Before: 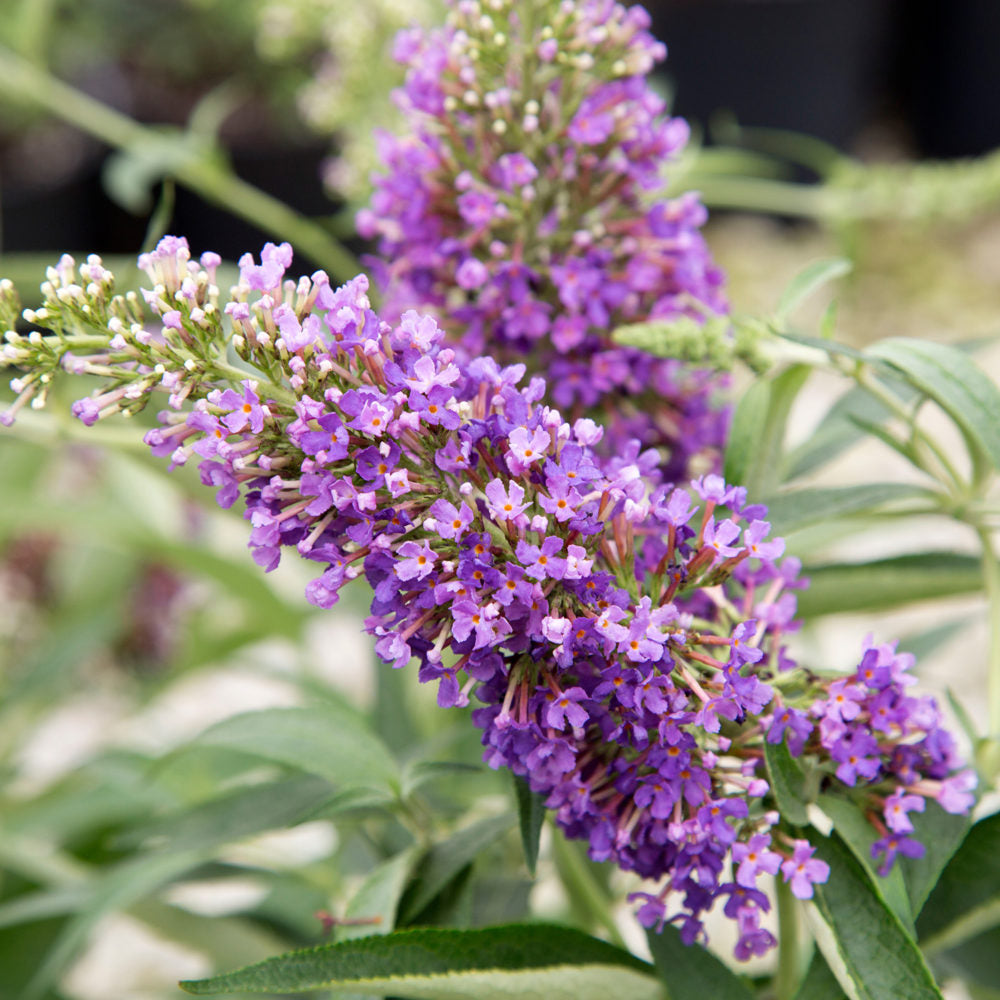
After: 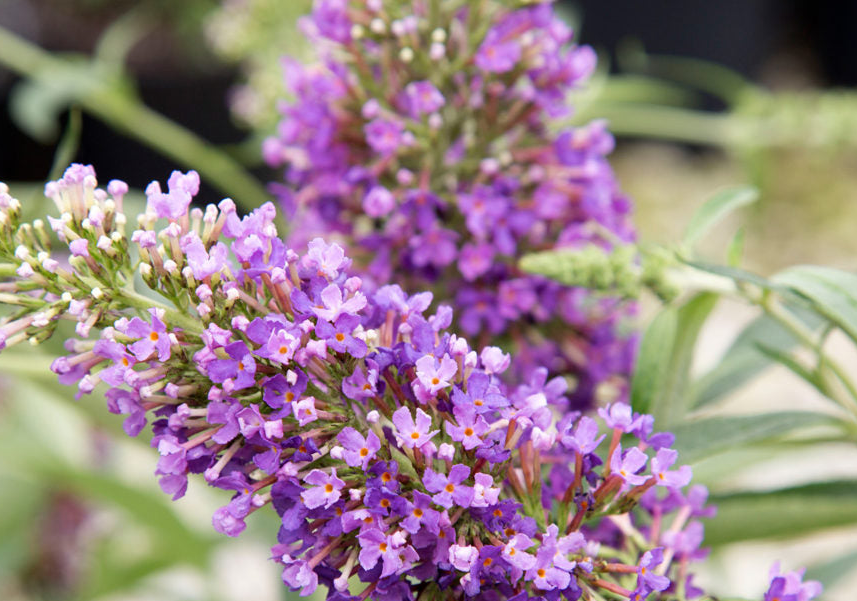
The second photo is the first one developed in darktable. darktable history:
crop and rotate: left 9.382%, top 7.245%, right 4.909%, bottom 32.606%
